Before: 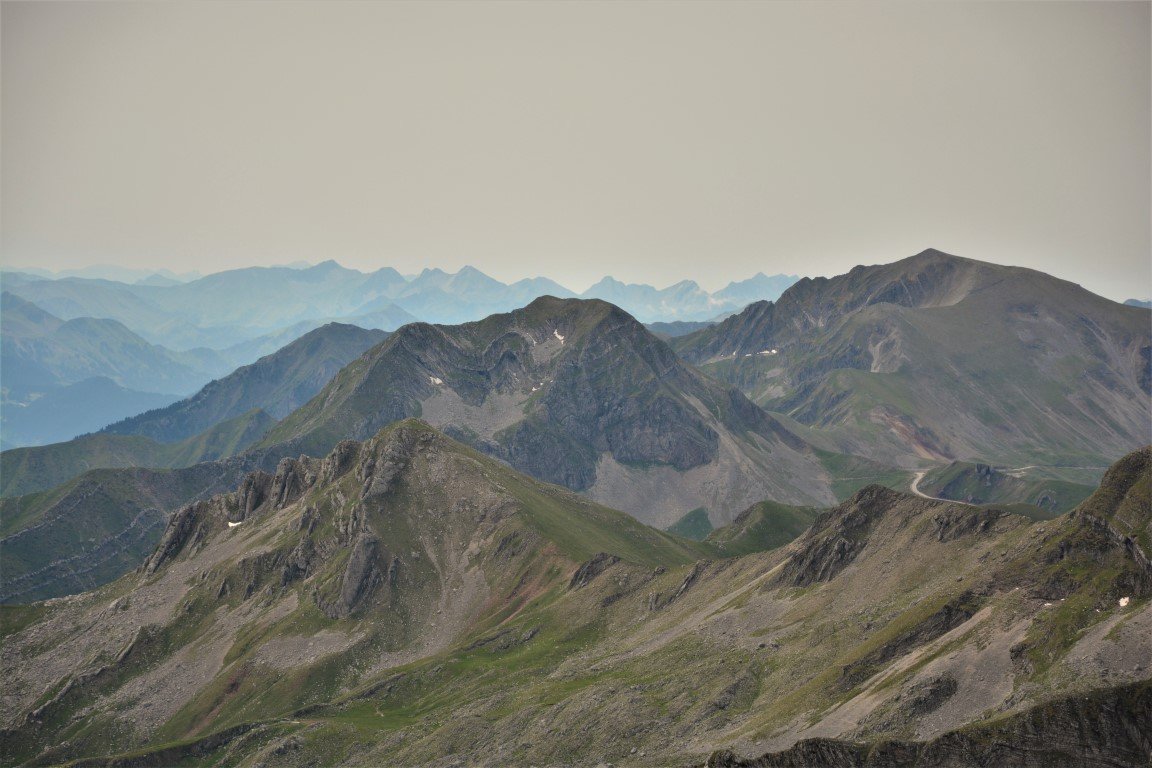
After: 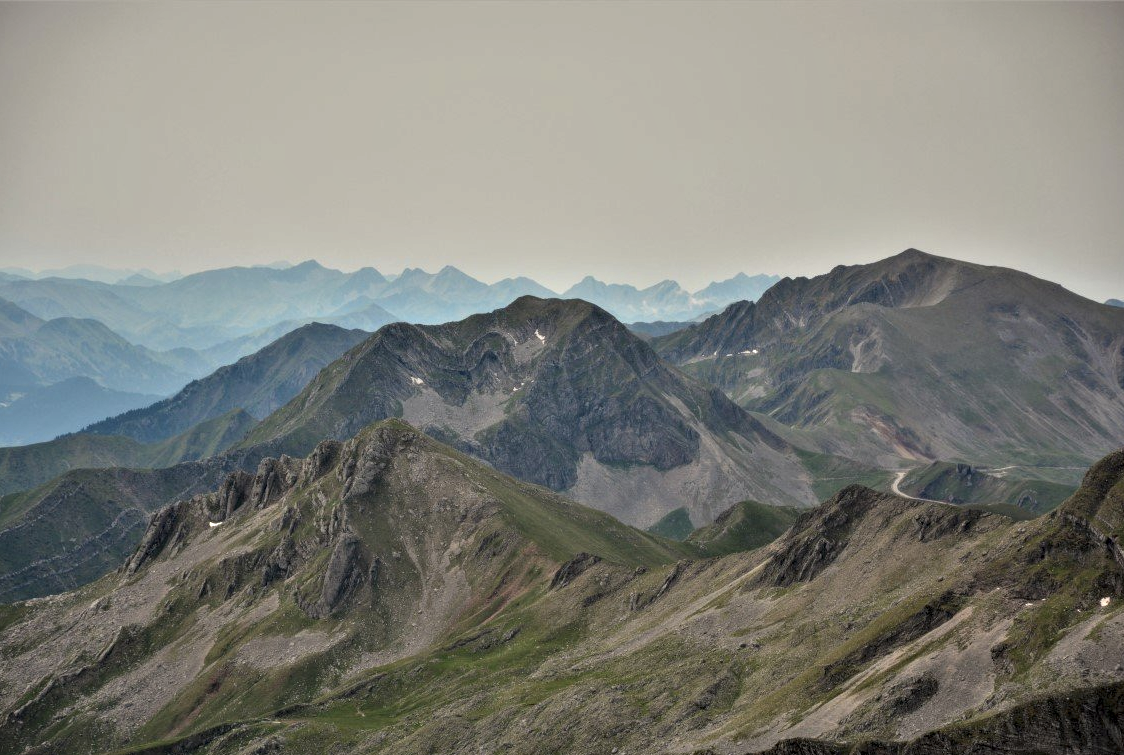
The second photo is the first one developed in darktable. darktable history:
exposure: exposure -0.155 EV, compensate exposure bias true, compensate highlight preservation false
crop and rotate: left 1.7%, right 0.713%, bottom 1.641%
local contrast: on, module defaults
contrast equalizer: y [[0.531, 0.548, 0.559, 0.557, 0.544, 0.527], [0.5 ×6], [0.5 ×6], [0 ×6], [0 ×6]]
